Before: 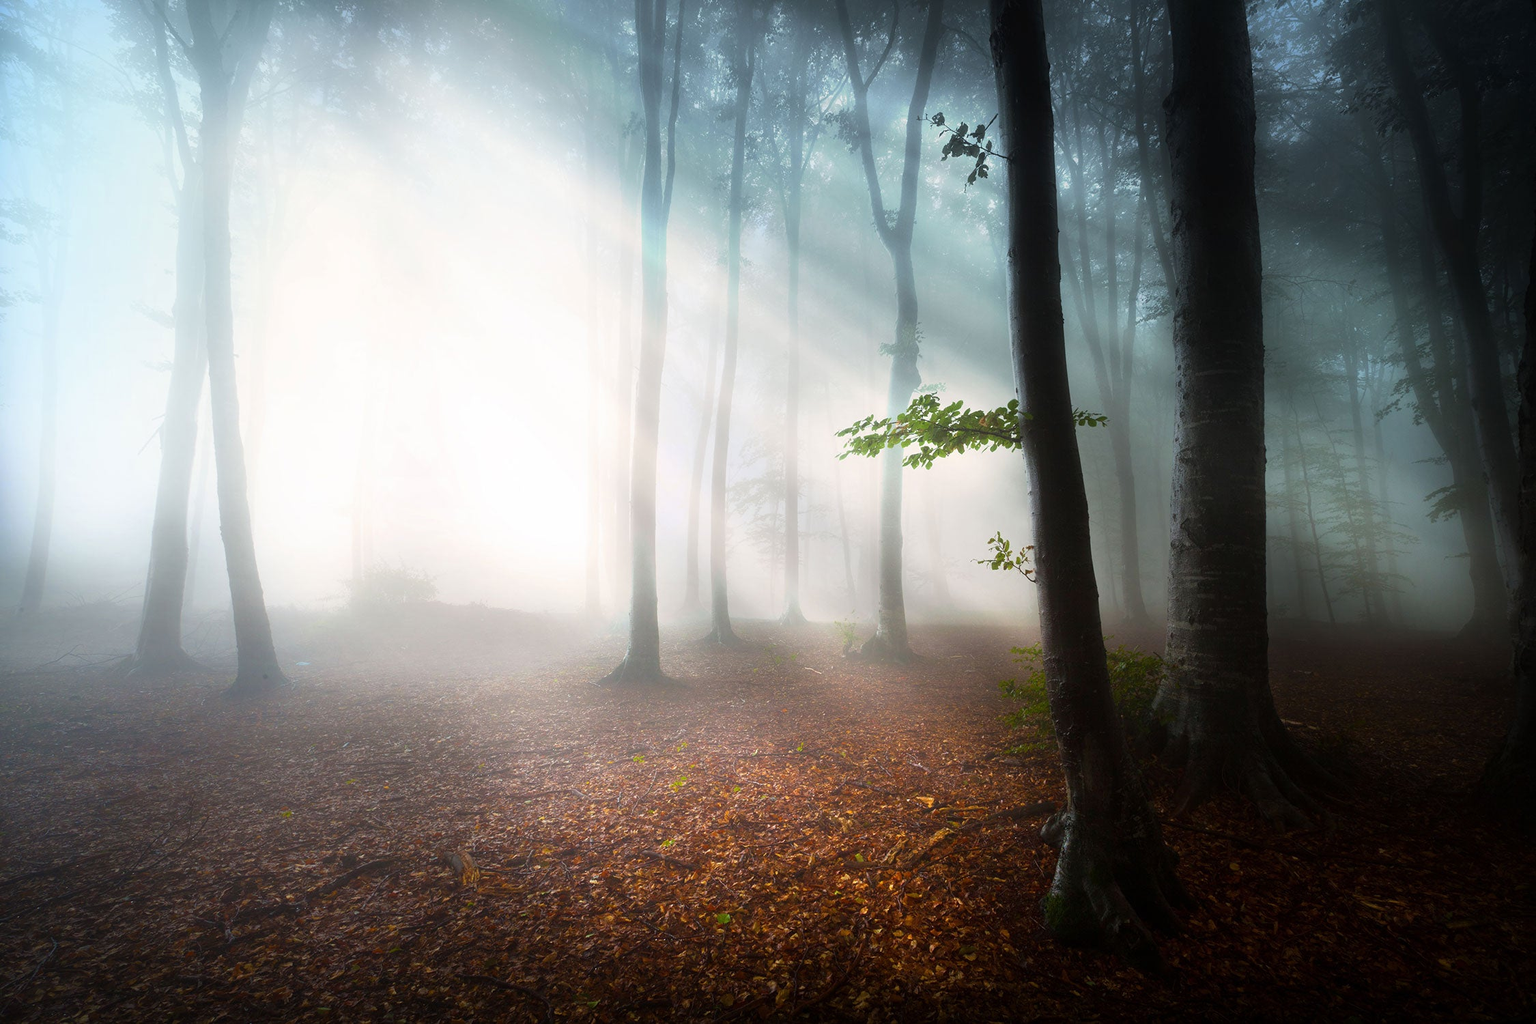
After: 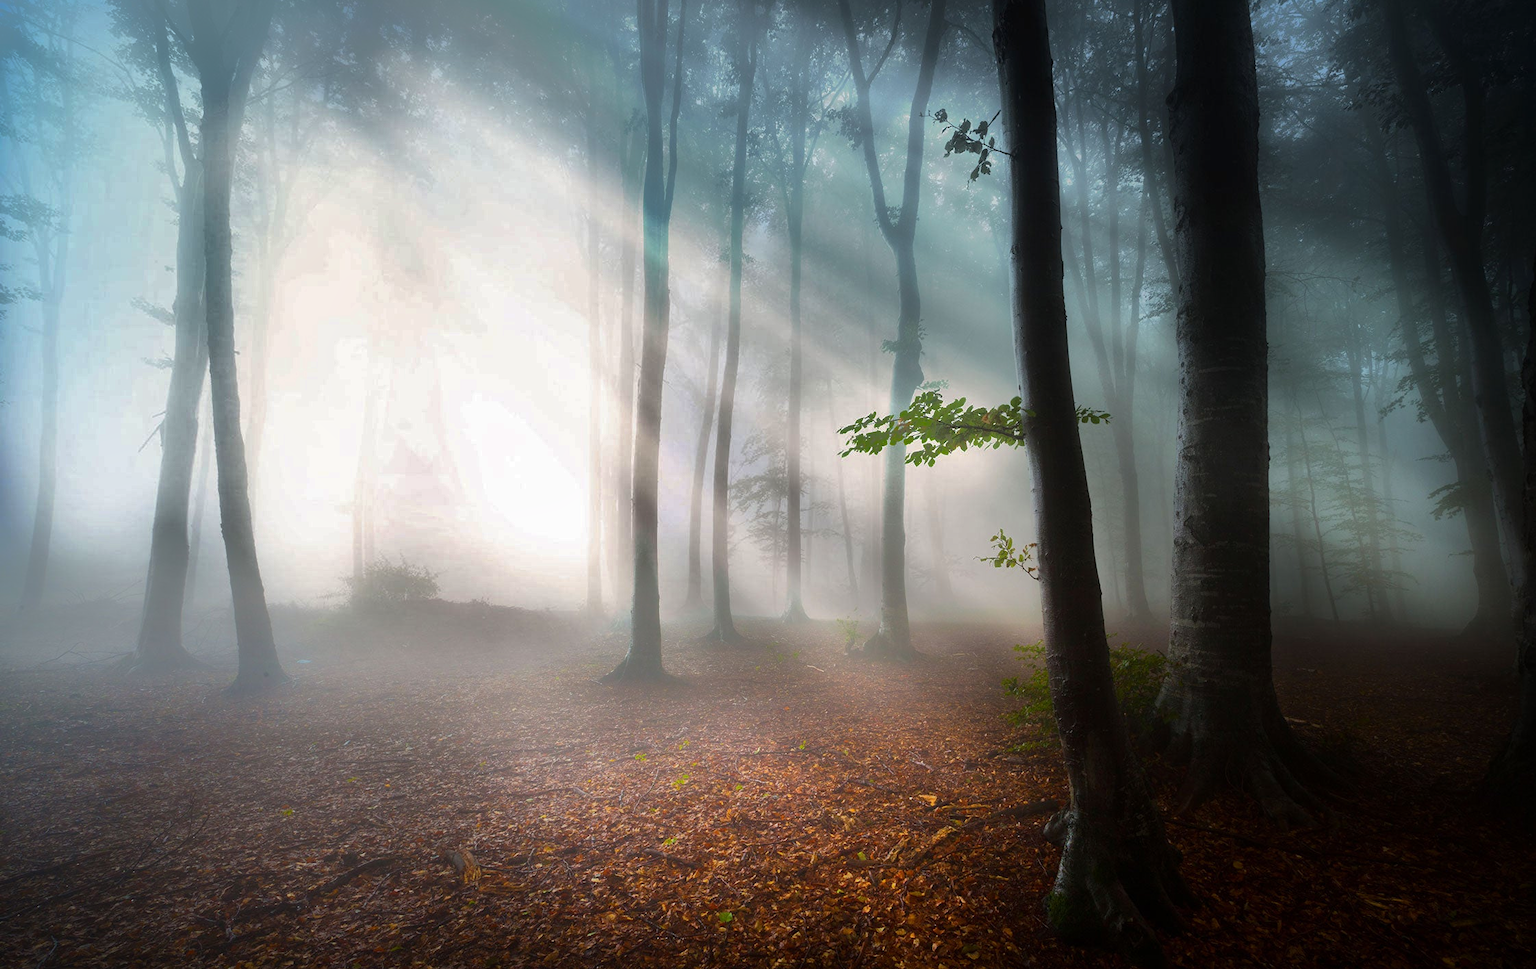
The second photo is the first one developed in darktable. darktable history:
shadows and highlights: shadows -19.91, highlights -73.15
crop: top 0.448%, right 0.264%, bottom 5.045%
